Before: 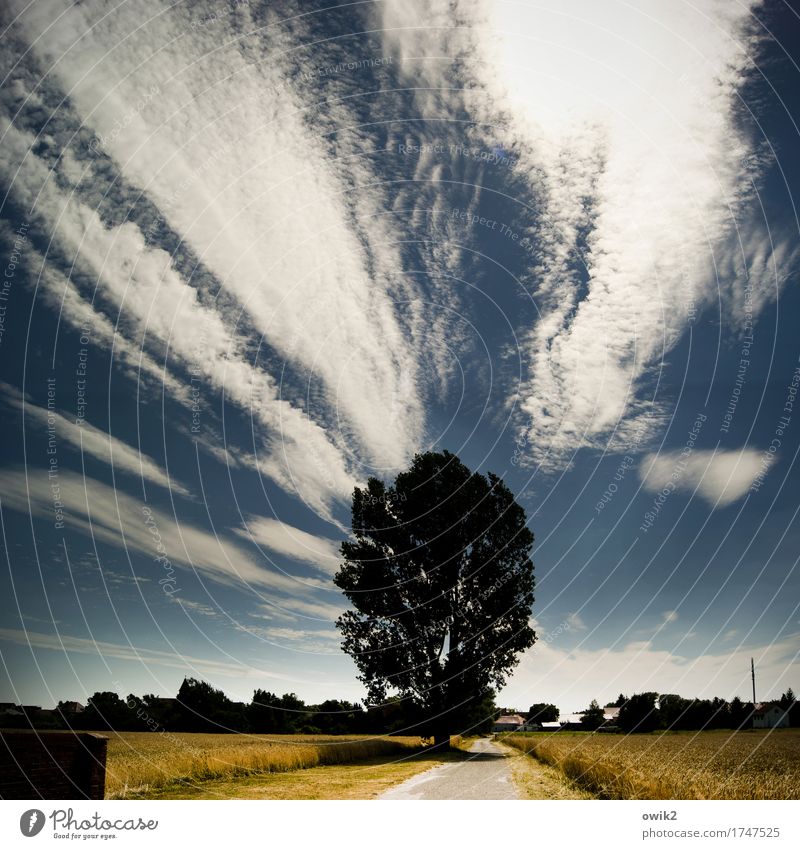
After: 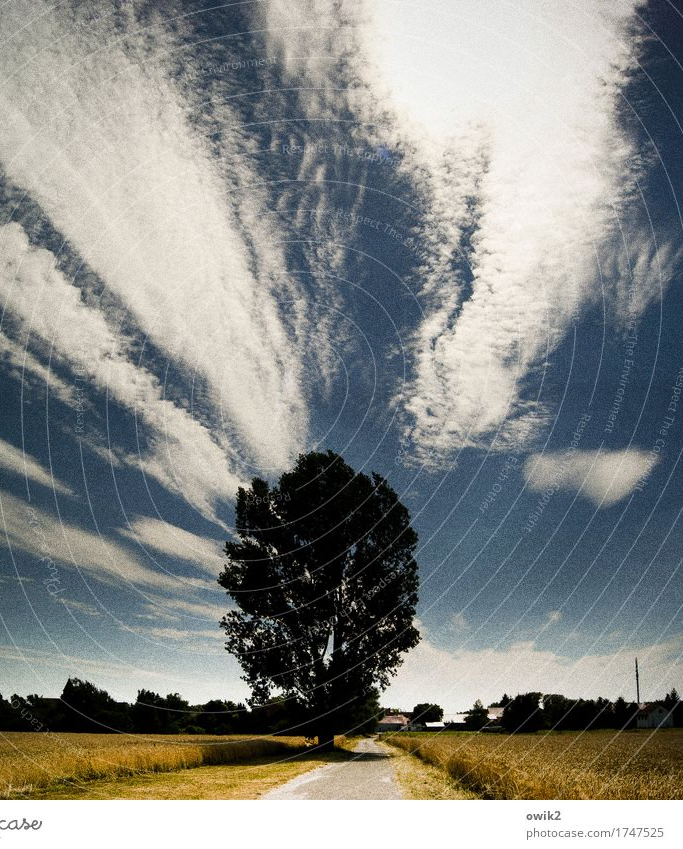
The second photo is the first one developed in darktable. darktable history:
grain: coarseness 0.09 ISO, strength 40%
crop and rotate: left 14.584%
